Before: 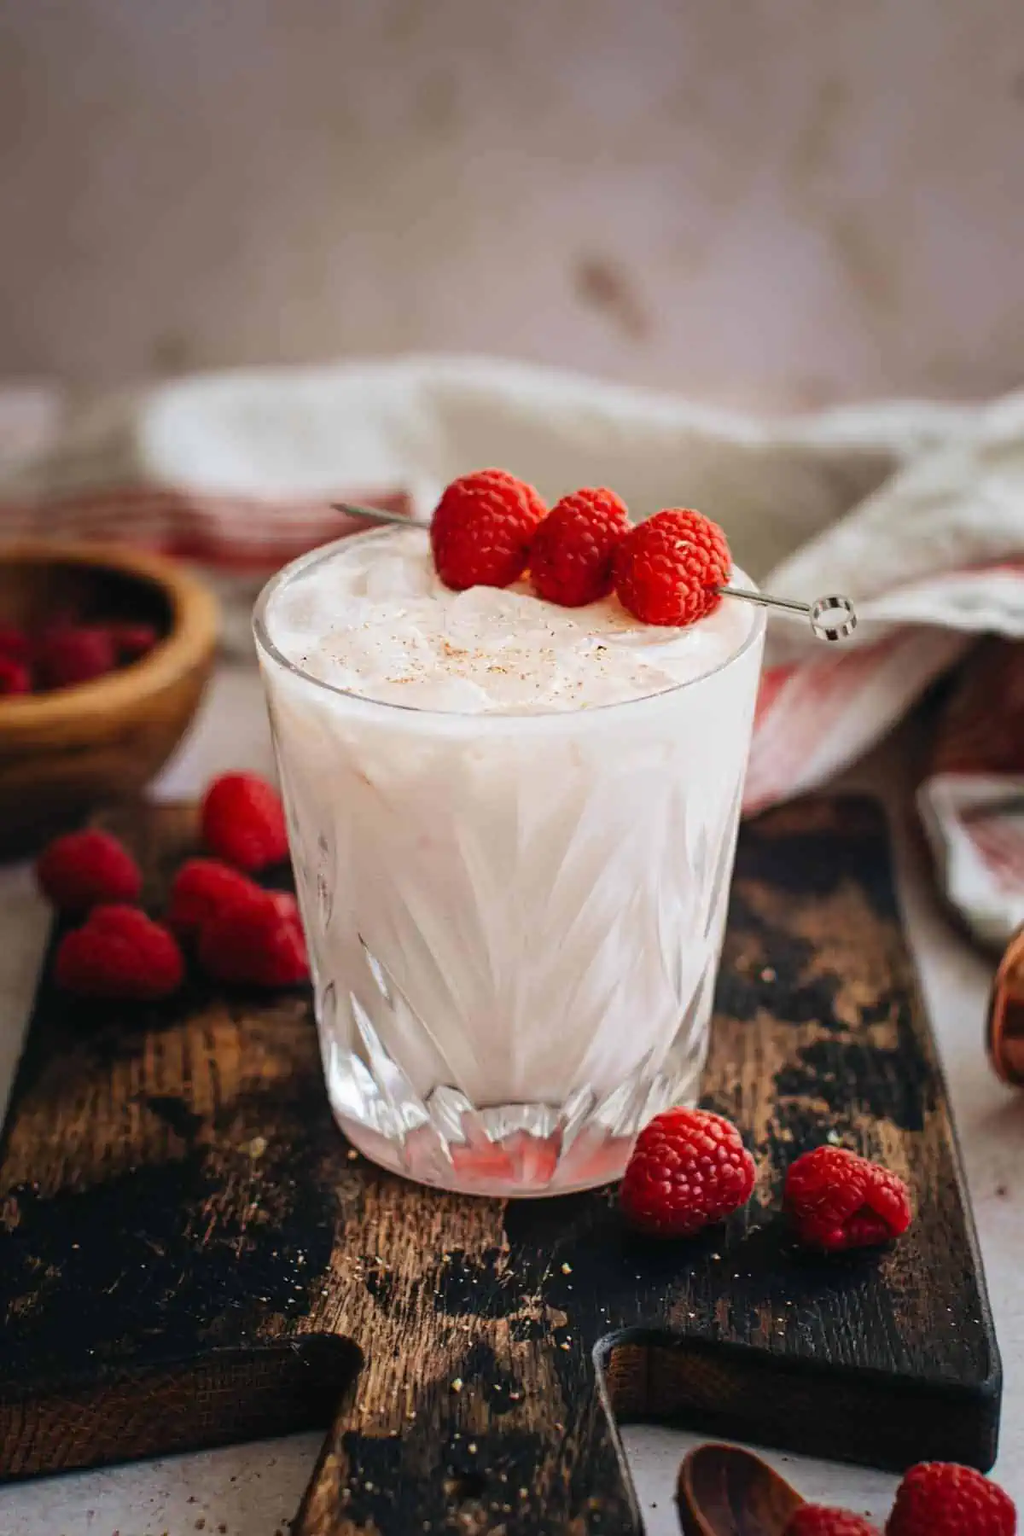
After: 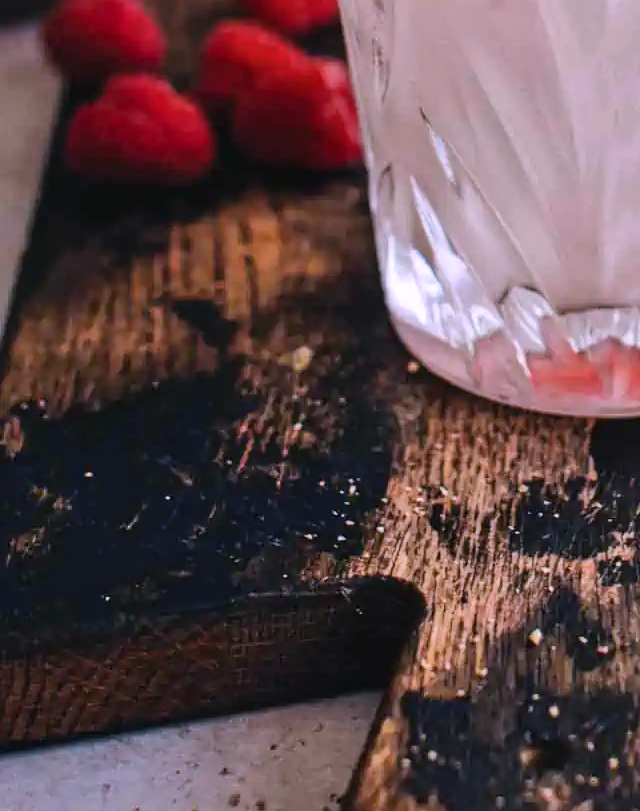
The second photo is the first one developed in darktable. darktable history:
crop and rotate: top 54.778%, right 46.61%, bottom 0.159%
shadows and highlights: soften with gaussian
white balance: red 1.042, blue 1.17
